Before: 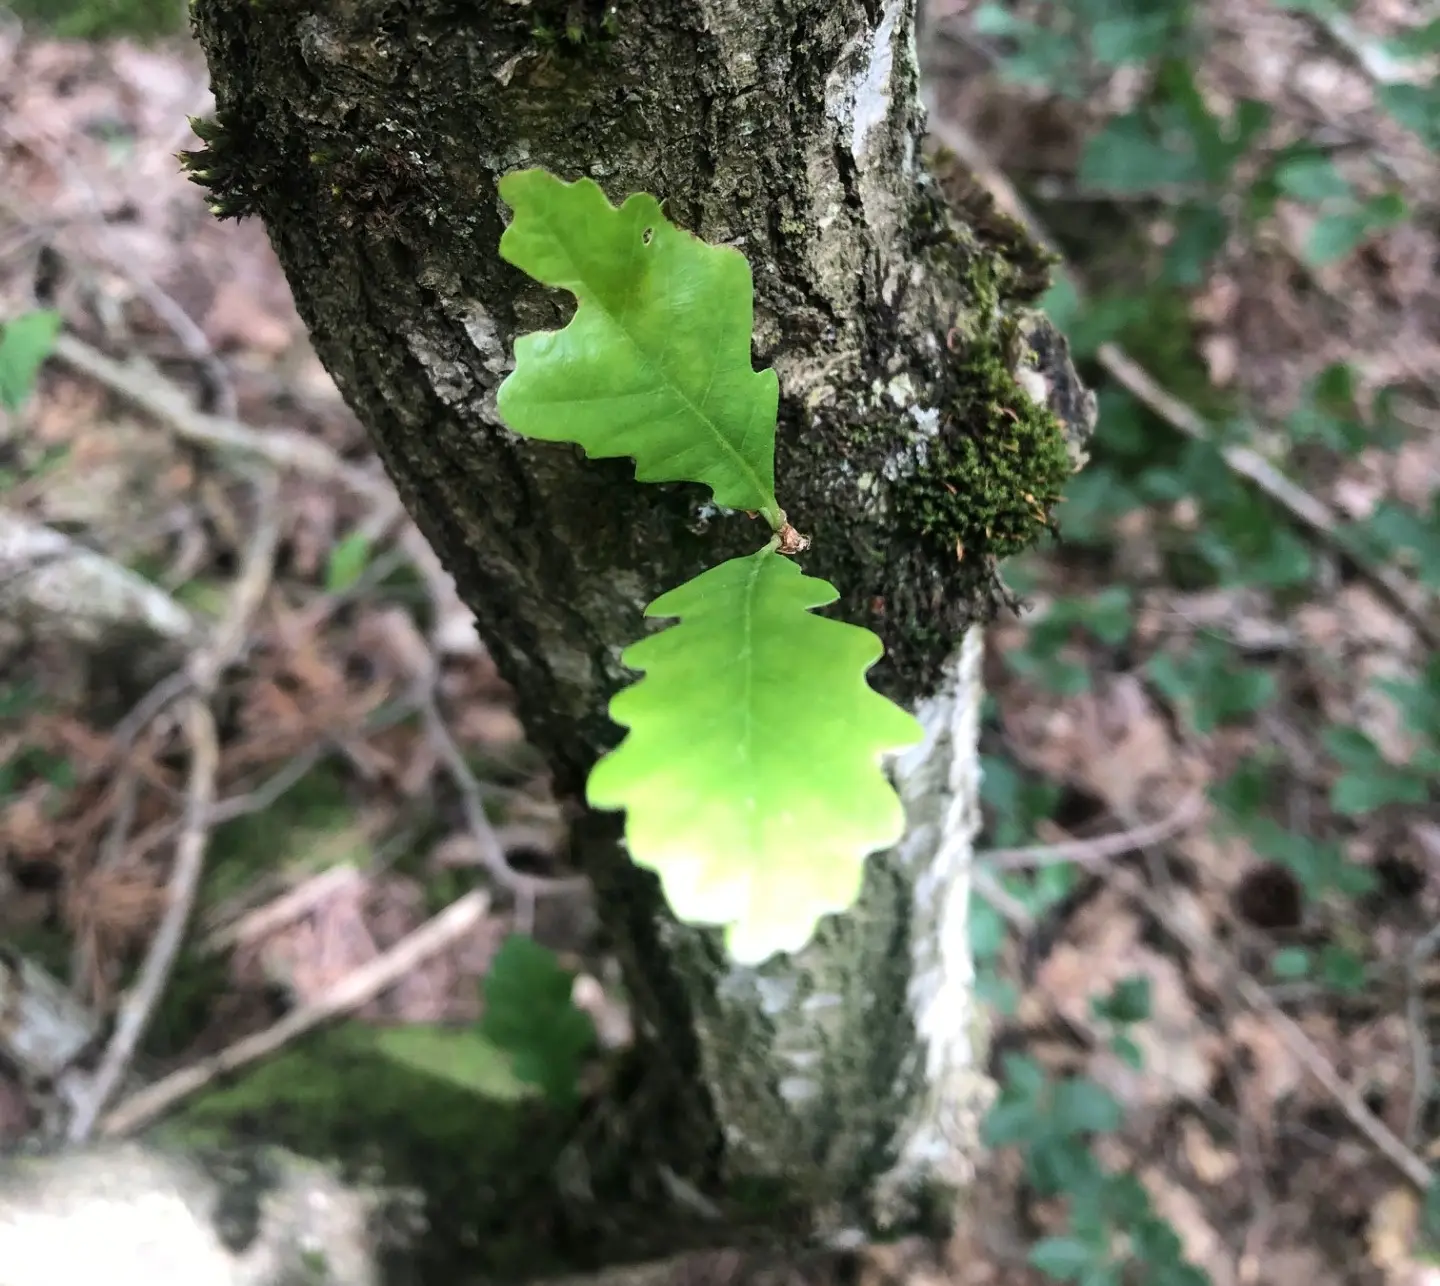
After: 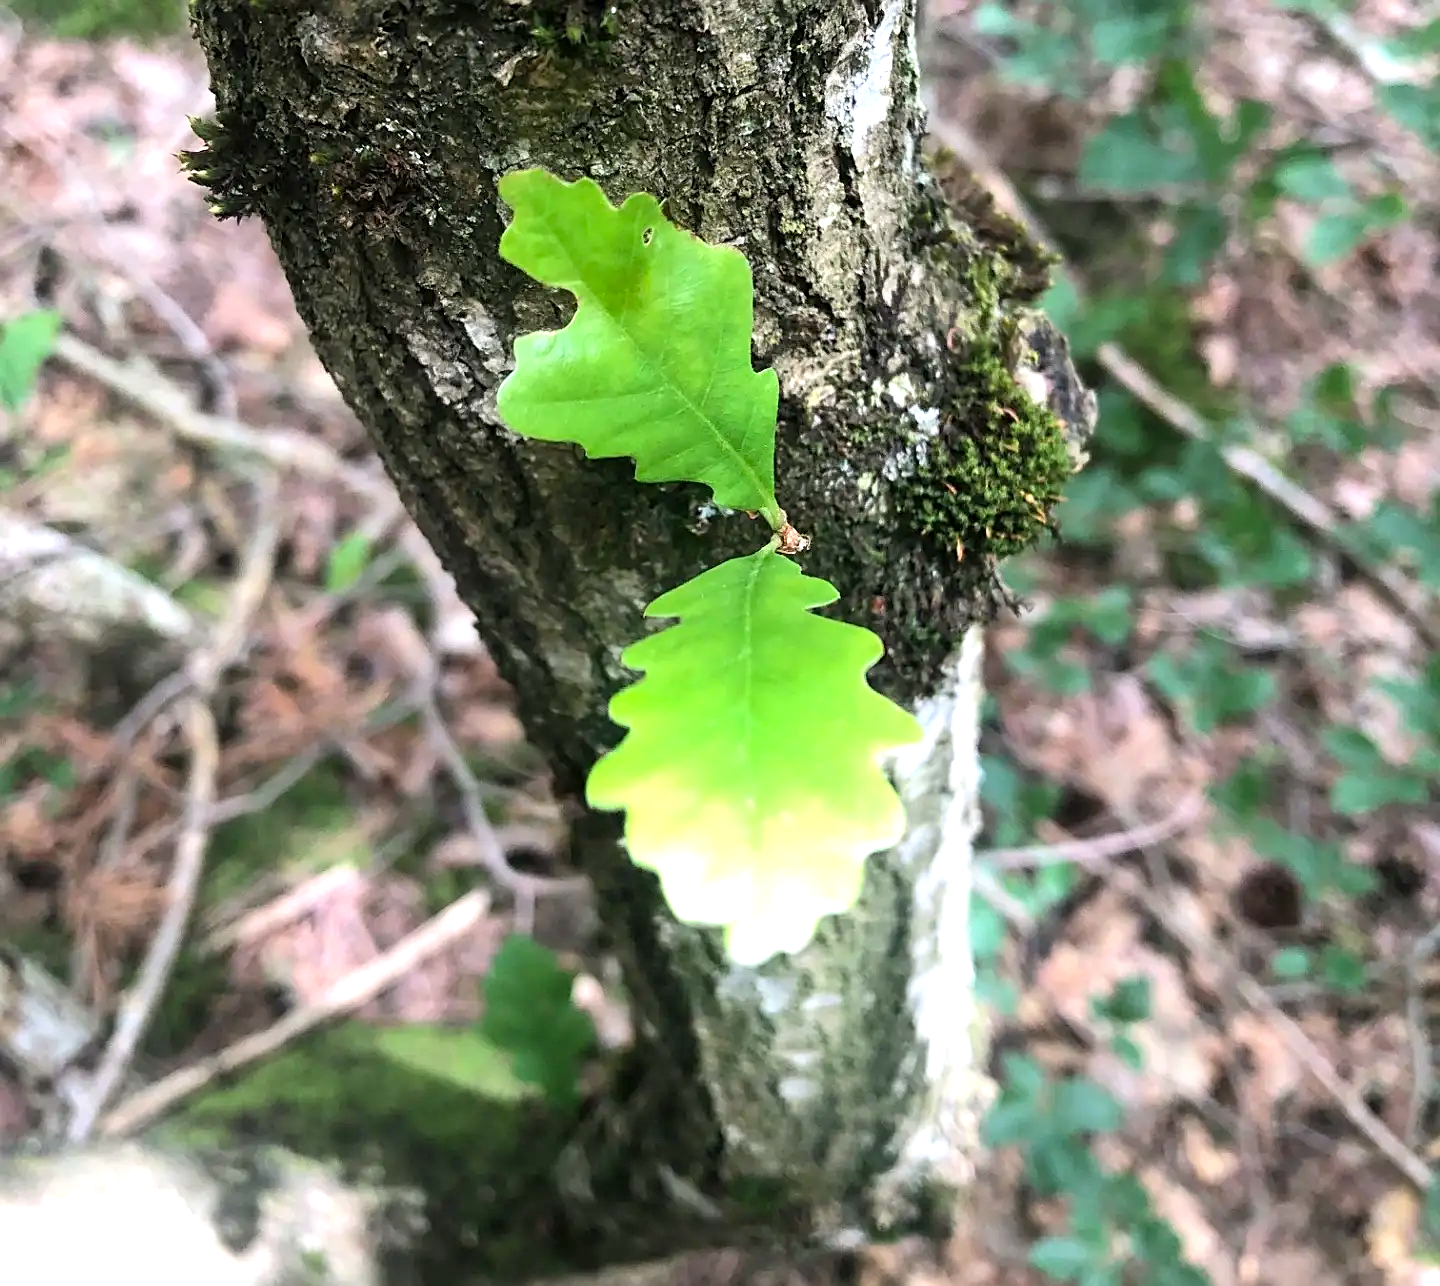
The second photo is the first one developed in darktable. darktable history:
exposure: black level correction 0.001, exposure 0.5 EV, compensate highlight preservation false
sharpen: amount 0.497
contrast brightness saturation: contrast 0.071, brightness 0.084, saturation 0.183
